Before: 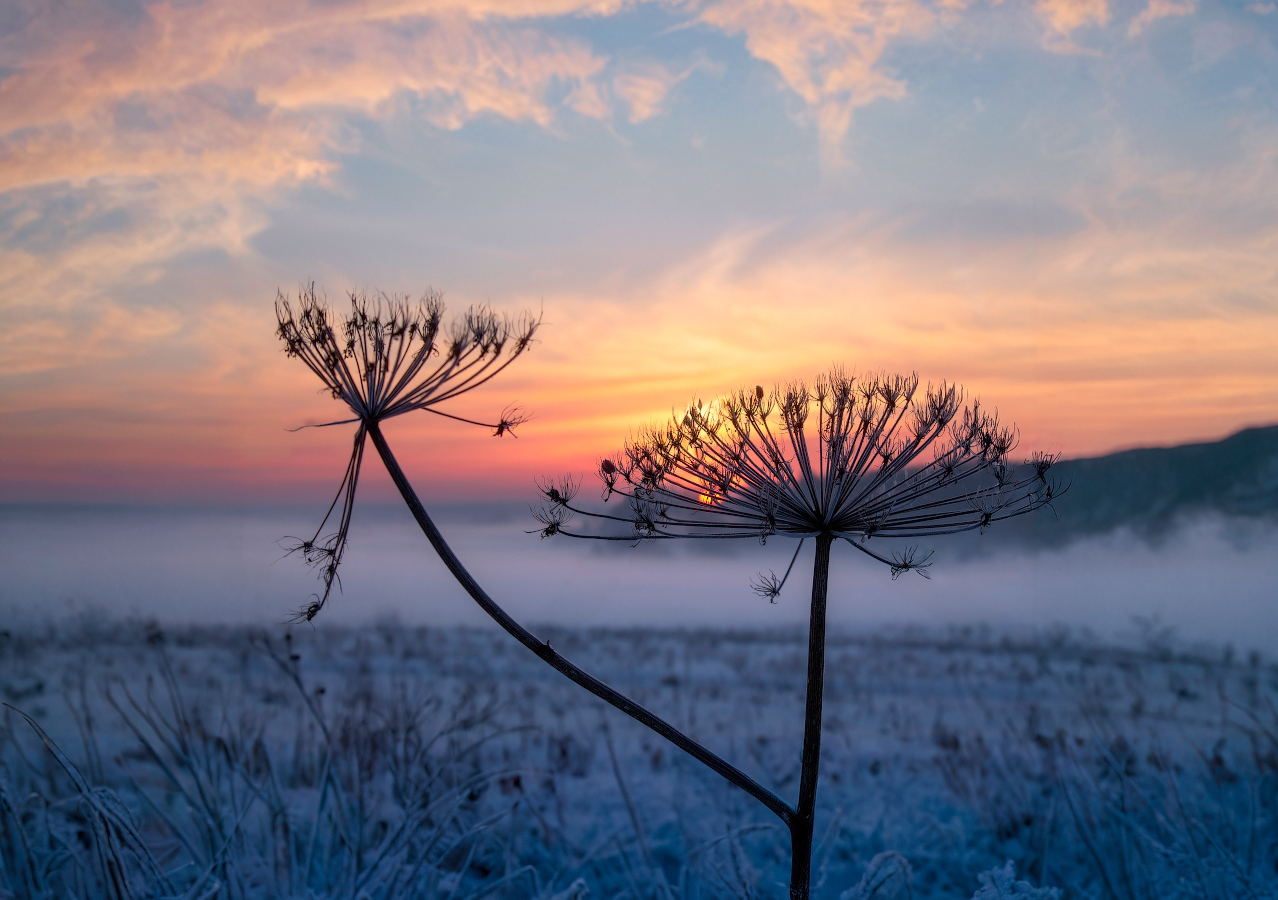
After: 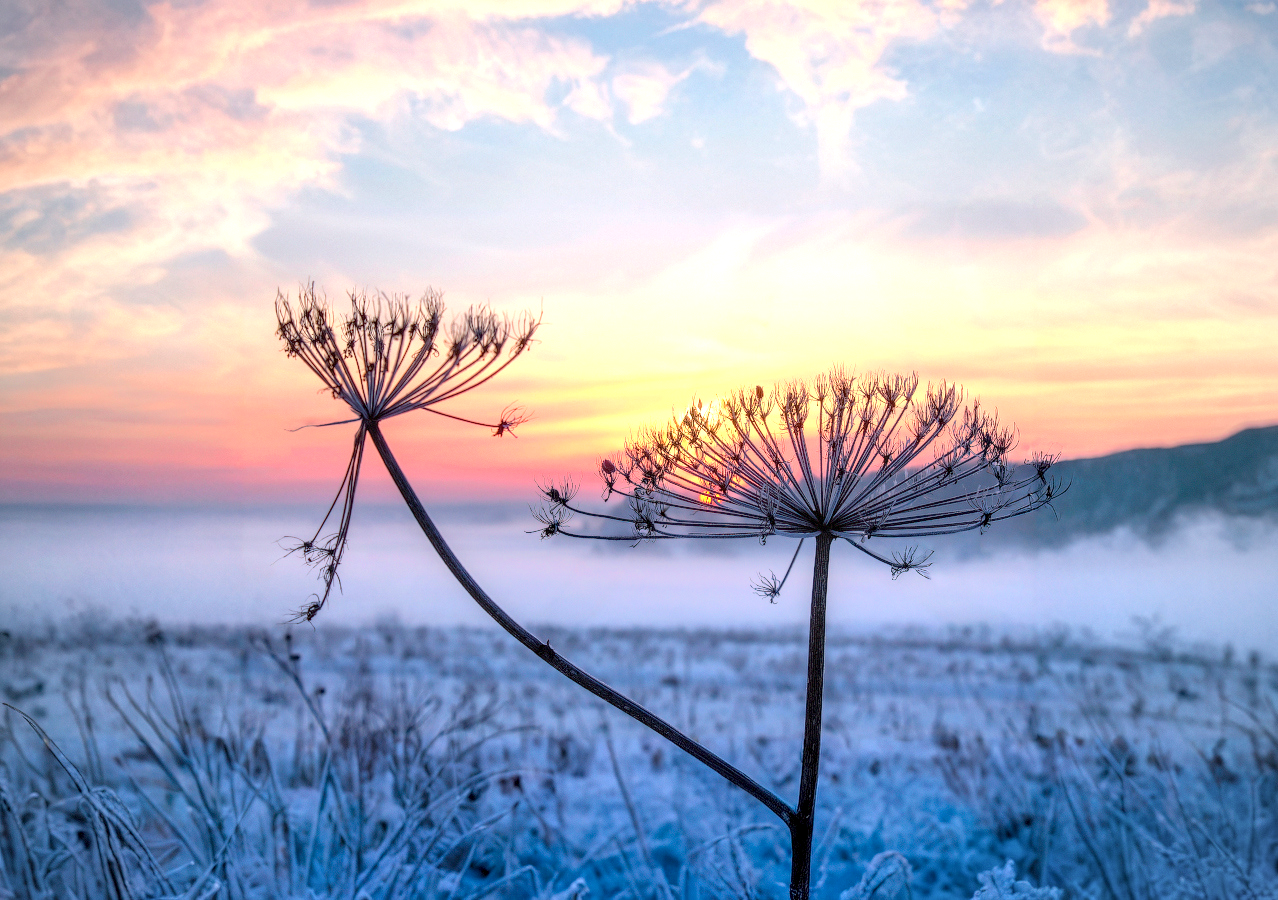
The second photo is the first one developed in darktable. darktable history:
exposure: black level correction 0, exposure 1 EV, compensate exposure bias true, compensate highlight preservation false
vignetting: fall-off radius 60.79%, brightness -0.186, saturation -0.297, center (-0.031, -0.047)
local contrast: detail 130%
tone equalizer: -8 EV 1.98 EV, -7 EV 1.96 EV, -6 EV 1.99 EV, -5 EV 1.97 EV, -4 EV 1.98 EV, -3 EV 1.47 EV, -2 EV 0.995 EV, -1 EV 0.511 EV, smoothing diameter 24.78%, edges refinement/feathering 8.88, preserve details guided filter
